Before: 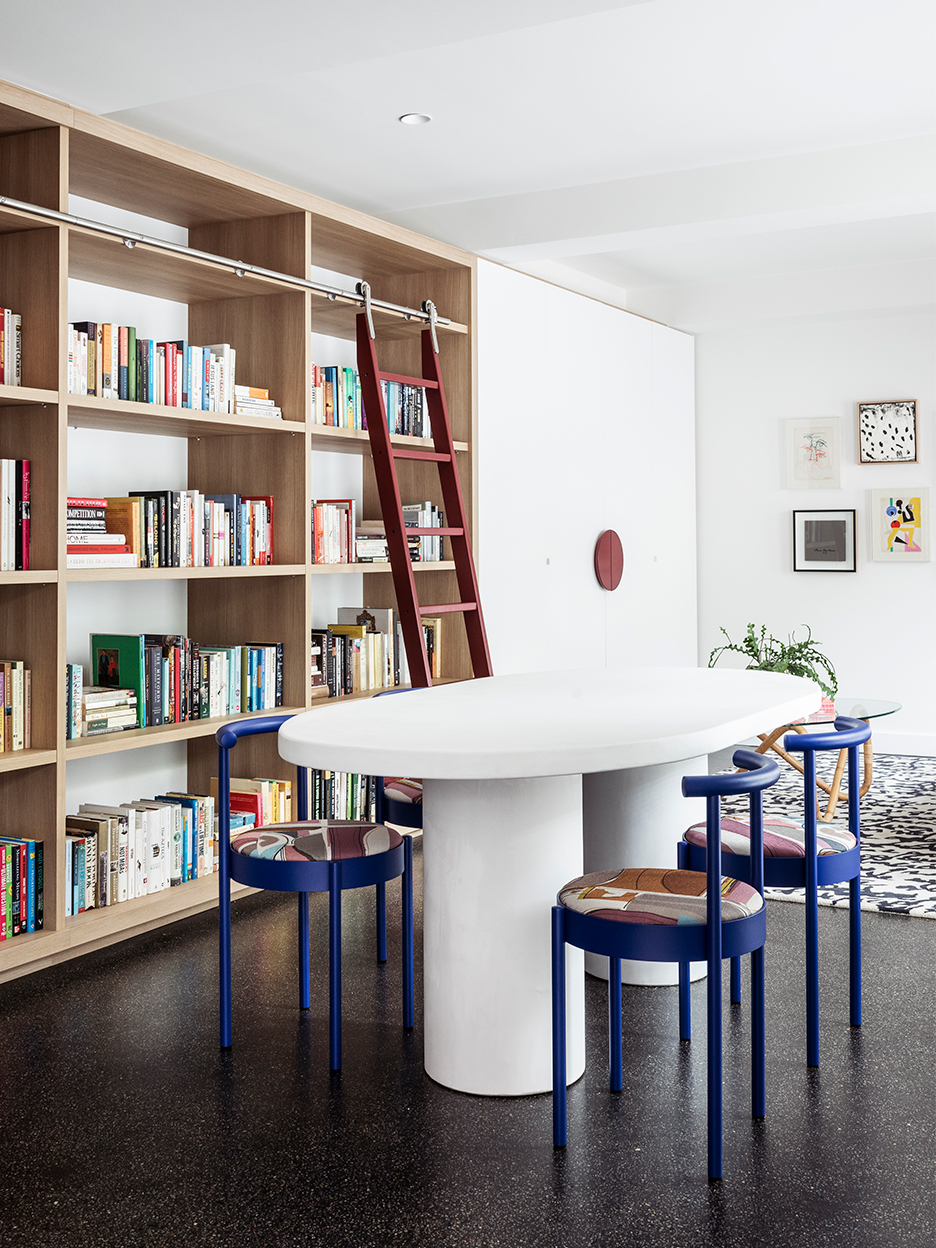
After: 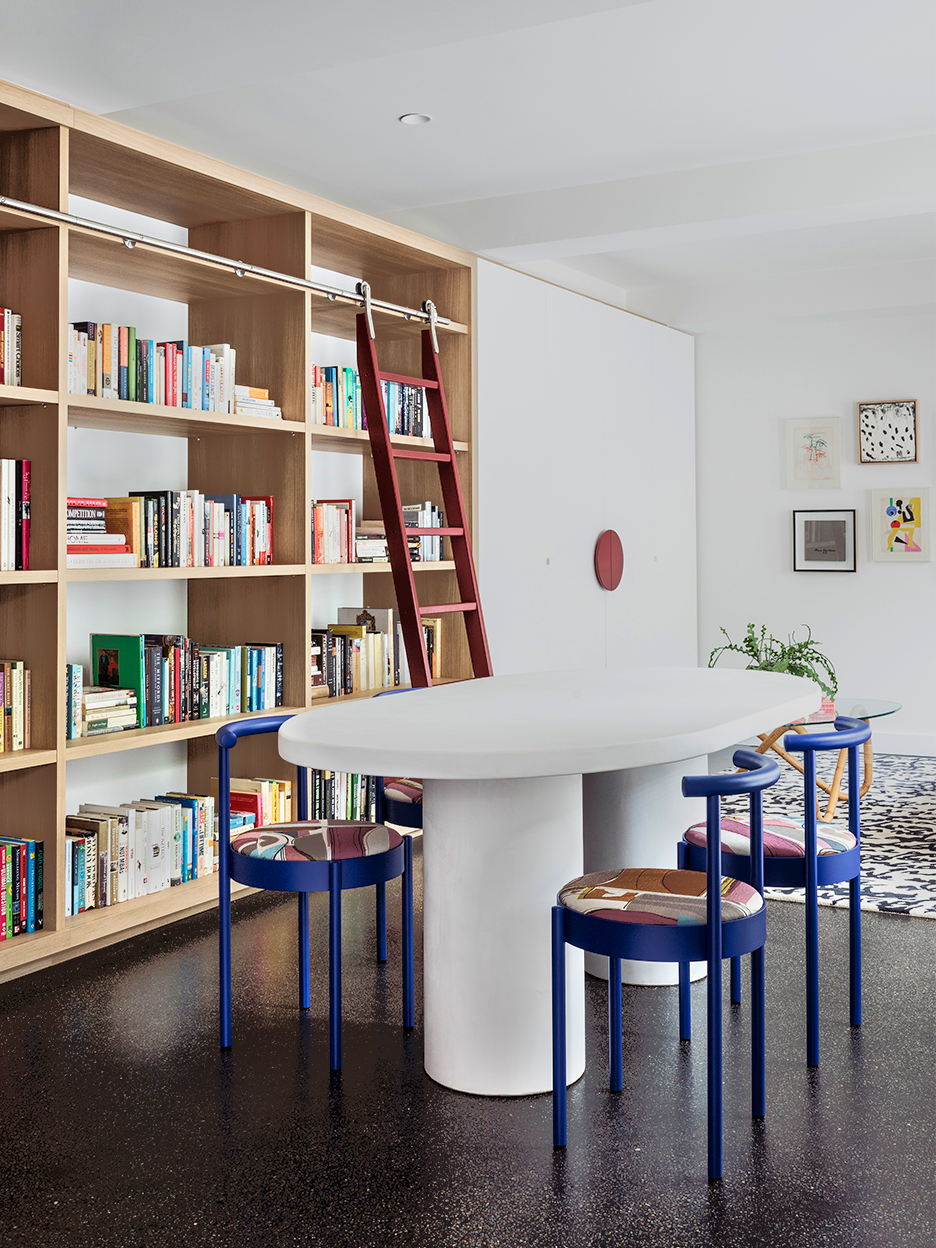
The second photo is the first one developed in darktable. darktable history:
velvia: on, module defaults
tone equalizer: -7 EV -0.637 EV, -6 EV 1.02 EV, -5 EV -0.432 EV, -4 EV 0.398 EV, -3 EV 0.408 EV, -2 EV 0.142 EV, -1 EV -0.126 EV, +0 EV -0.379 EV
